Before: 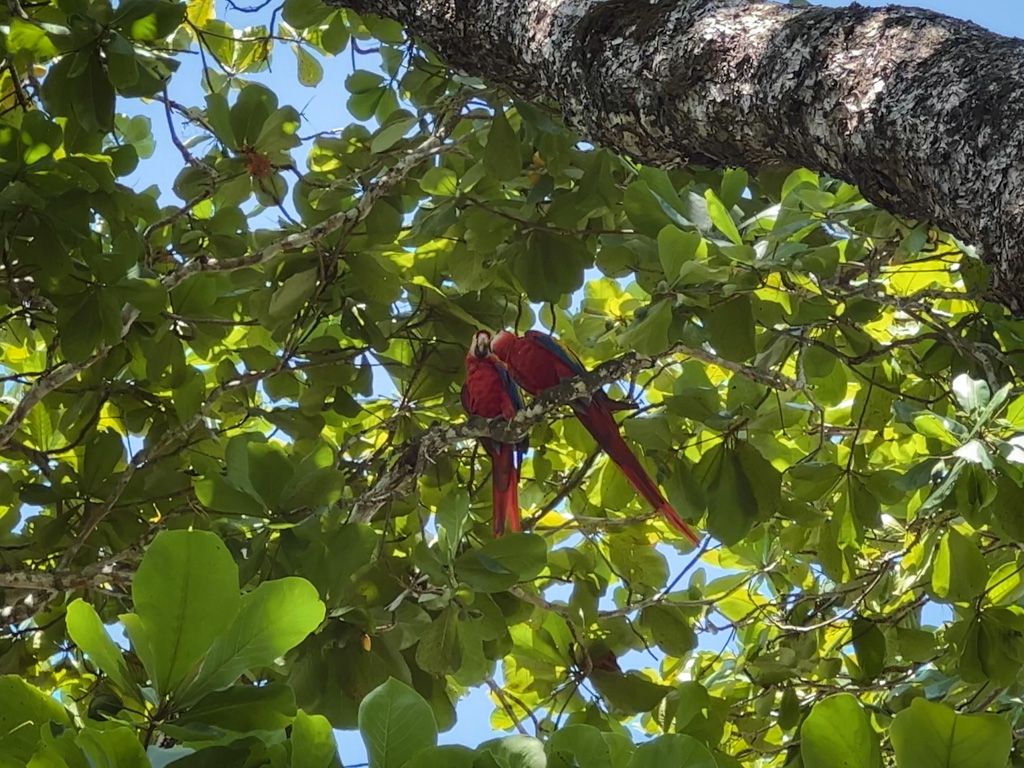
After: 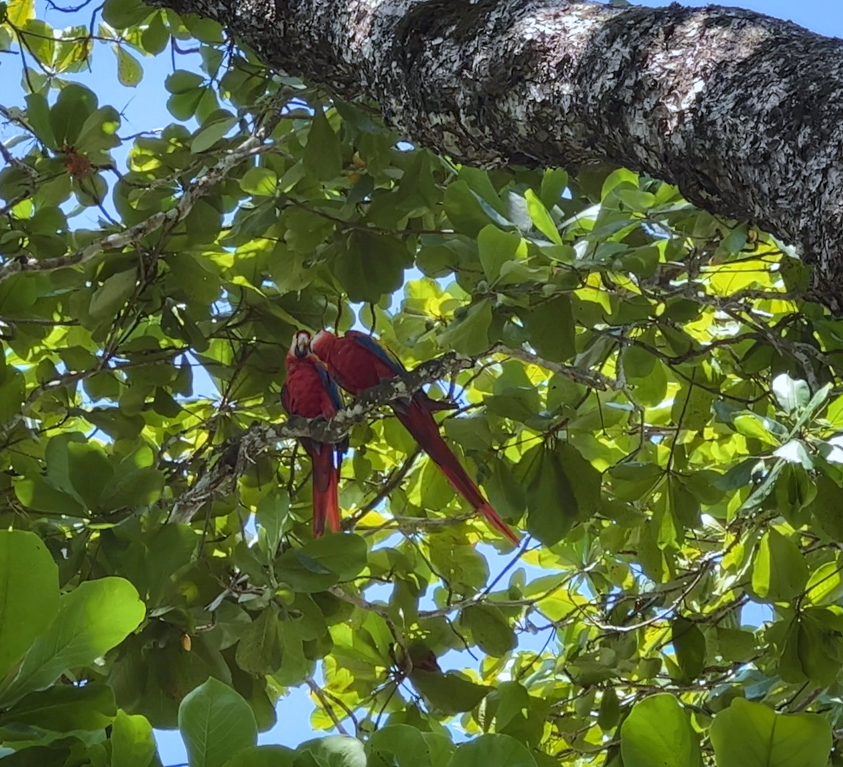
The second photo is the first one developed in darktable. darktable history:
crop: left 17.582%, bottom 0.031%
white balance: red 0.954, blue 1.079
